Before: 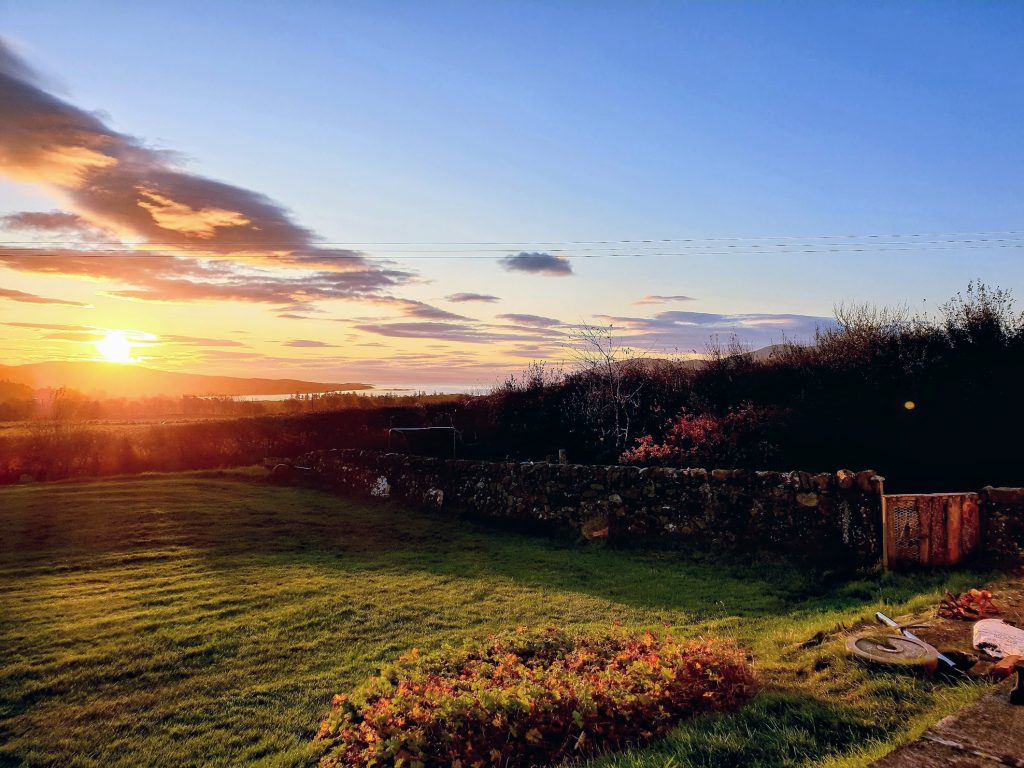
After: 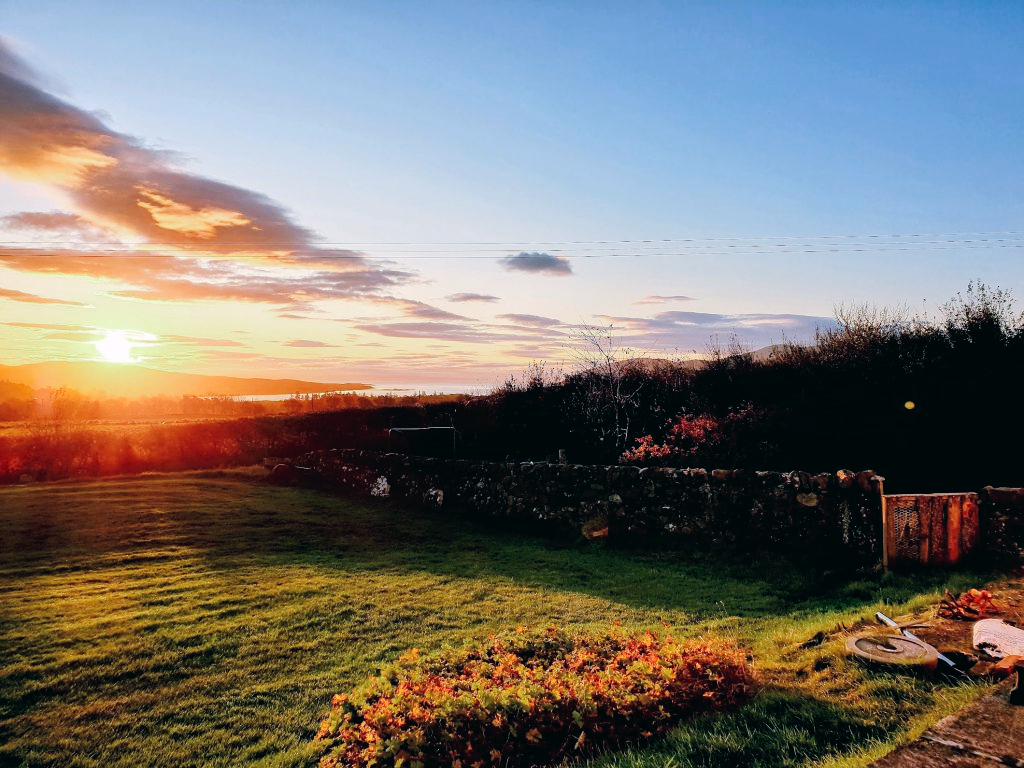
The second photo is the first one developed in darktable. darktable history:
tone curve: curves: ch0 [(0, 0) (0.003, 0.009) (0.011, 0.009) (0.025, 0.01) (0.044, 0.02) (0.069, 0.032) (0.1, 0.048) (0.136, 0.092) (0.177, 0.153) (0.224, 0.217) (0.277, 0.306) (0.335, 0.402) (0.399, 0.488) (0.468, 0.574) (0.543, 0.648) (0.623, 0.716) (0.709, 0.783) (0.801, 0.851) (0.898, 0.92) (1, 1)], preserve colors none
color look up table: target L [92.14, 90.04, 86.92, 86.2, 69.76, 63.49, 58.88, 52.5, 42.17, 37.5, 22.29, 200.57, 89.54, 80.1, 61.7, 57.91, 60.13, 50.09, 49.32, 46.57, 42.04, 37.7, 30.6, 17.62, 98.13, 82.9, 73.21, 70.53, 70.09, 60.2, 58.64, 67.94, 51.74, 42.12, 39.85, 36.29, 31.2, 31.19, 31.38, 13.57, 6.365, 84.36, 79.55, 63.23, 59.24, 60.52, 36.69, 32.4, 6.729], target a [-23.22, -21.41, -38.09, -40.51, -18.13, -39.4, -59.41, -27.55, -16.93, -30.11, -19.47, 0, 4.301, 12.45, 30.26, 61.84, 16.4, 8.887, 46.84, 72.38, 47.44, 54.7, 5.206, 25.77, 2.595, 33.16, 37.14, 21.13, 32.2, 45.8, 71.24, 54.39, 63.21, 5.967, 15.89, 40.74, 42.41, 21.97, 19.48, 22.27, 21.52, -43.93, -33.78, -41.99, -20.27, -15.24, -20.56, -5.609, -4.938], target b [47.43, 16.85, 27.87, 10.74, 8.735, 21.55, 37.56, 39.89, 21.32, 21.04, 16.56, 0, 23.2, 64.46, 36.43, 32.82, 9.2, 45.85, 18.66, 51.87, 42.75, 41.31, 3.45, 17.69, -2.003, -19.38, 2.019, -23.05, -38.6, -19.97, -30.2, -39.83, -2.976, -63.87, -38.54, -55.47, -8.448, -12.96, -73.16, -36.81, -19.47, -18.24, -23.64, -2.726, -44.36, -15.78, -4.033, -25.52, -9.063], num patches 49
